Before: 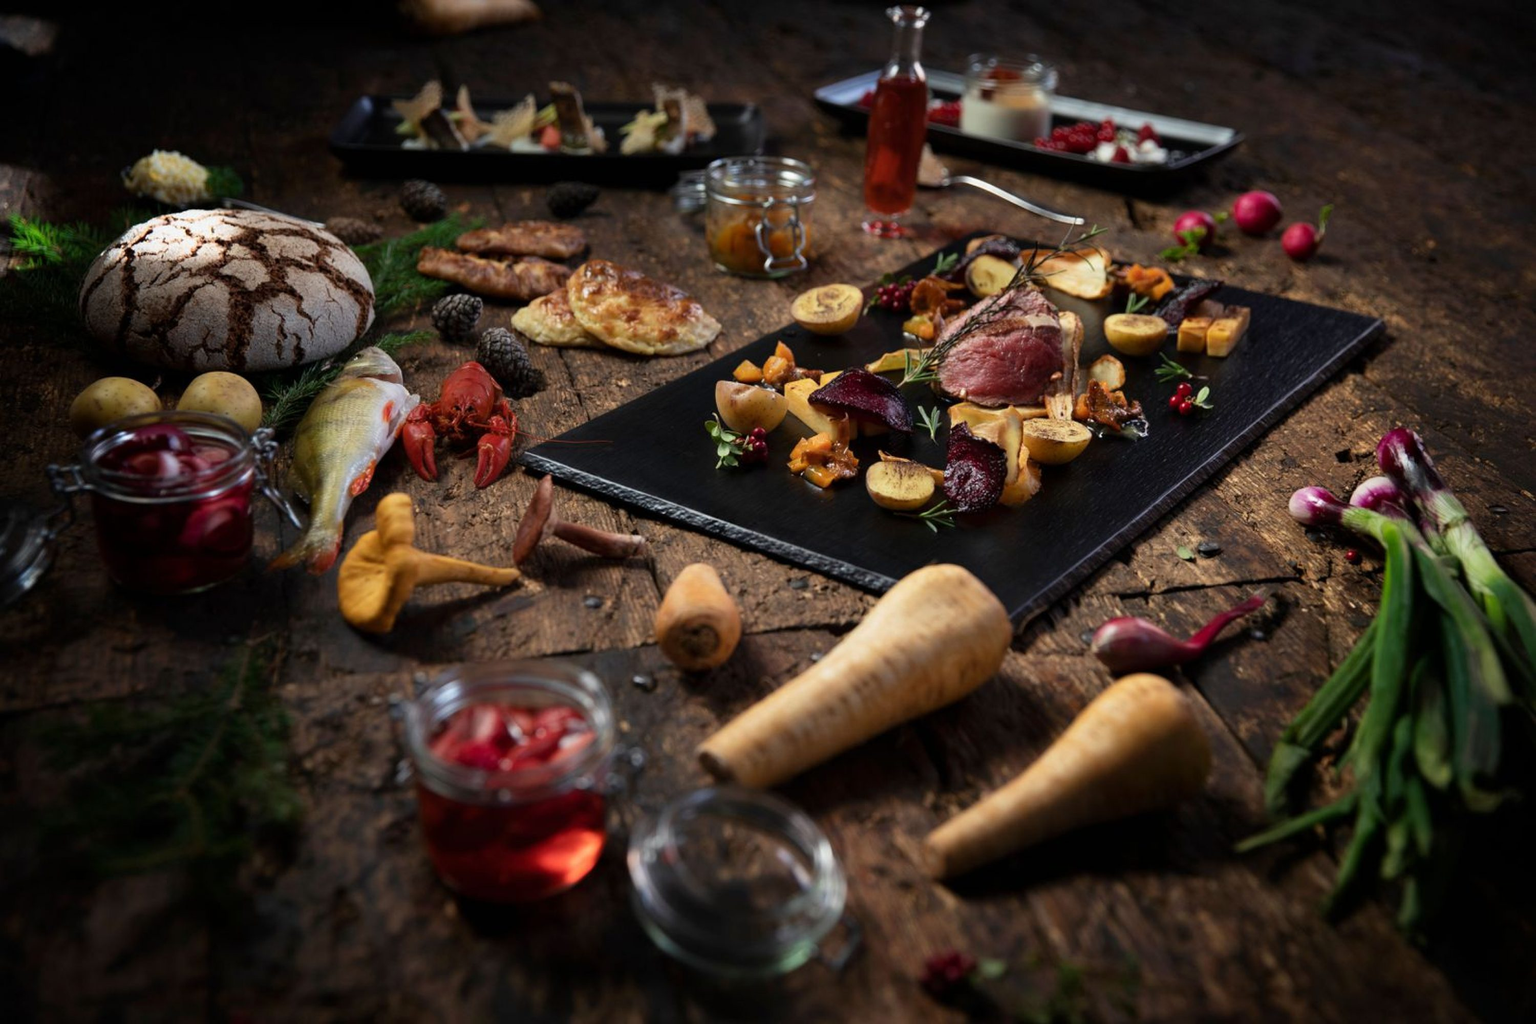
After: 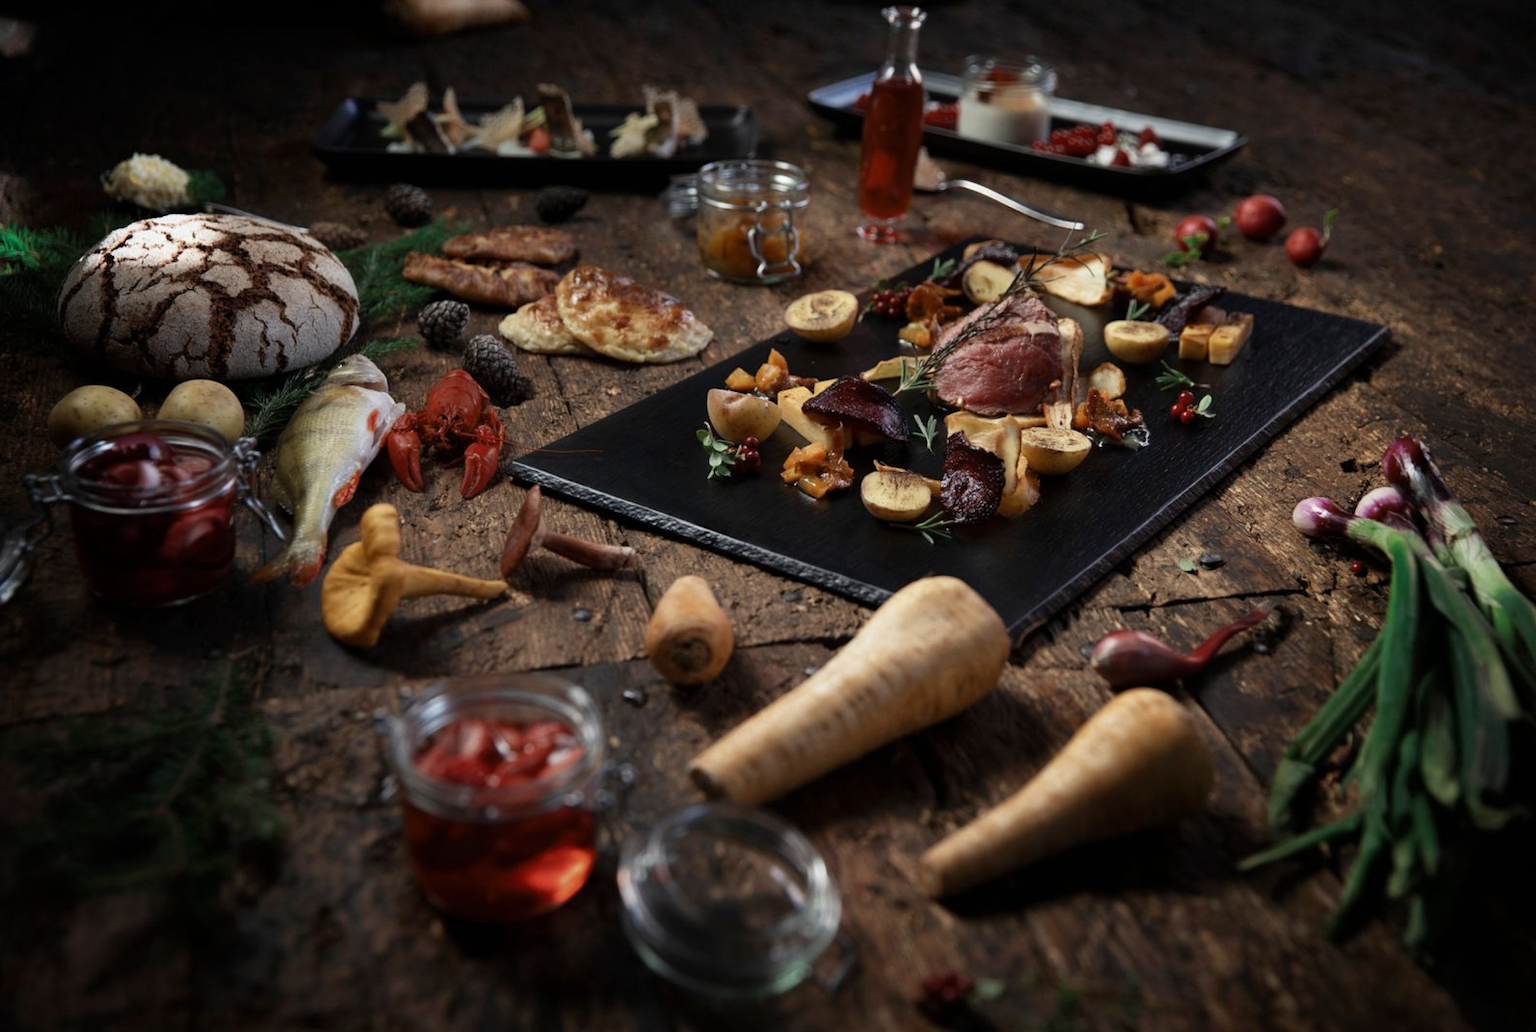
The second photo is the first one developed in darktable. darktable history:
color zones: curves: ch0 [(0, 0.5) (0.125, 0.4) (0.25, 0.5) (0.375, 0.4) (0.5, 0.4) (0.625, 0.35) (0.75, 0.35) (0.875, 0.5)]; ch1 [(0, 0.35) (0.125, 0.45) (0.25, 0.35) (0.375, 0.35) (0.5, 0.35) (0.625, 0.35) (0.75, 0.45) (0.875, 0.35)]; ch2 [(0, 0.6) (0.125, 0.5) (0.25, 0.5) (0.375, 0.6) (0.5, 0.6) (0.625, 0.5) (0.75, 0.5) (0.875, 0.5)]
crop and rotate: left 1.503%, right 0.551%, bottom 1.24%
